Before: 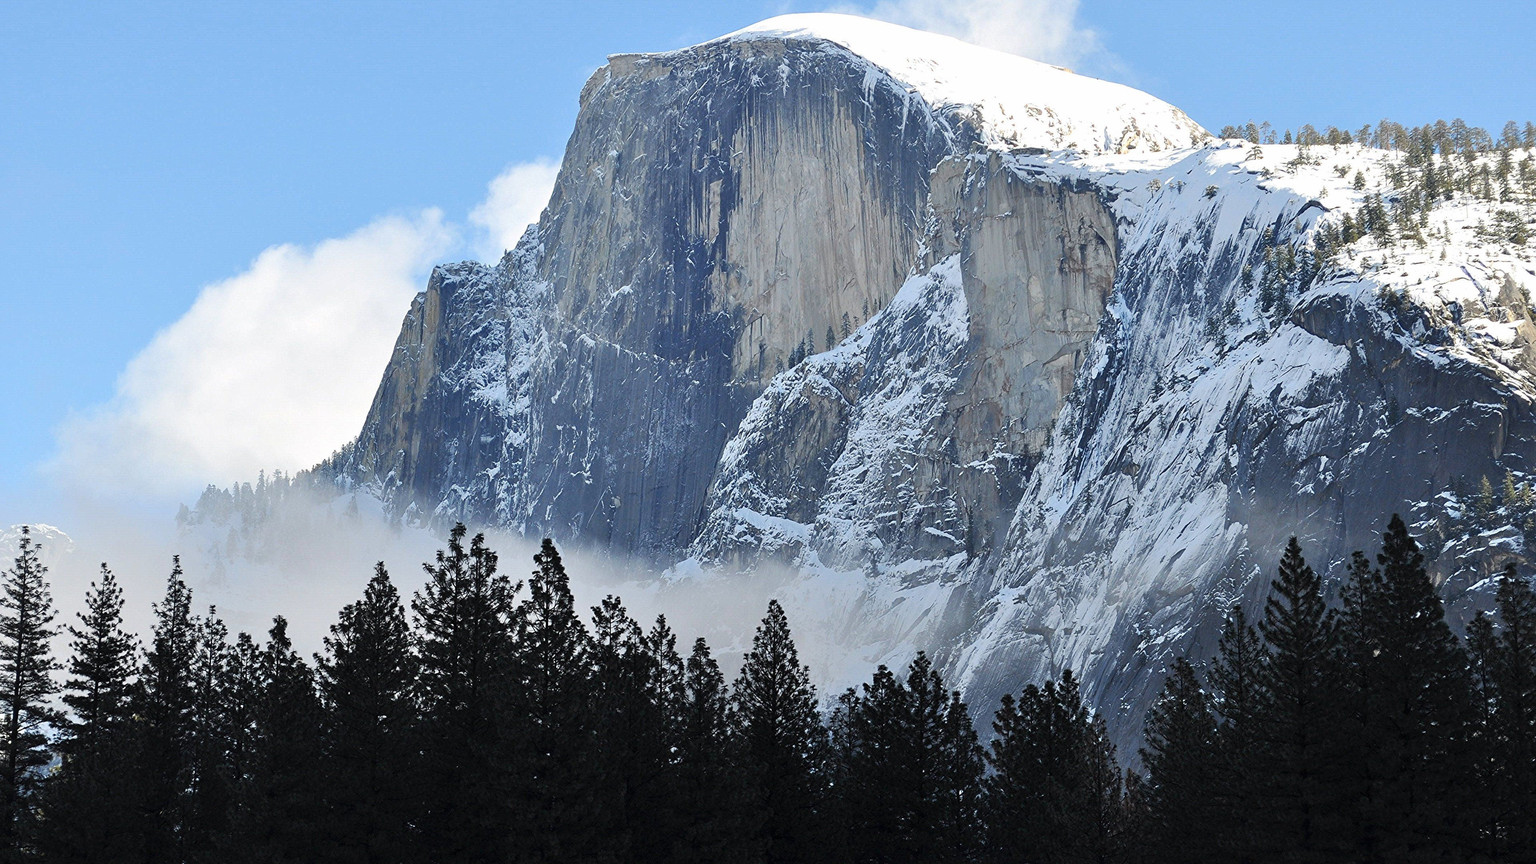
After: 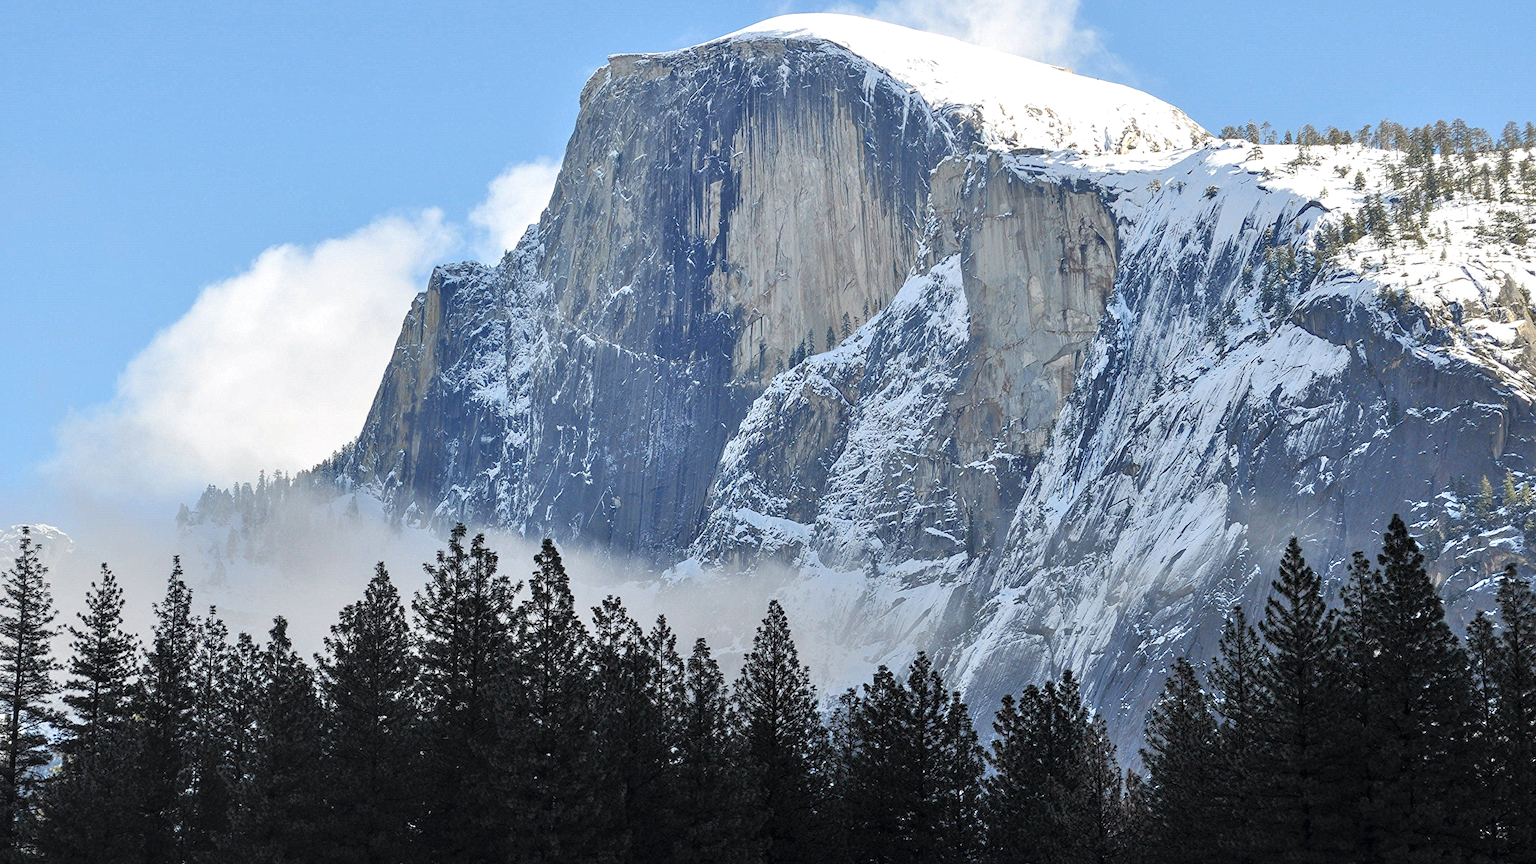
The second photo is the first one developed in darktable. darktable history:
local contrast: on, module defaults
tone equalizer: -7 EV 0.142 EV, -6 EV 0.616 EV, -5 EV 1.11 EV, -4 EV 1.31 EV, -3 EV 1.16 EV, -2 EV 0.6 EV, -1 EV 0.149 EV
